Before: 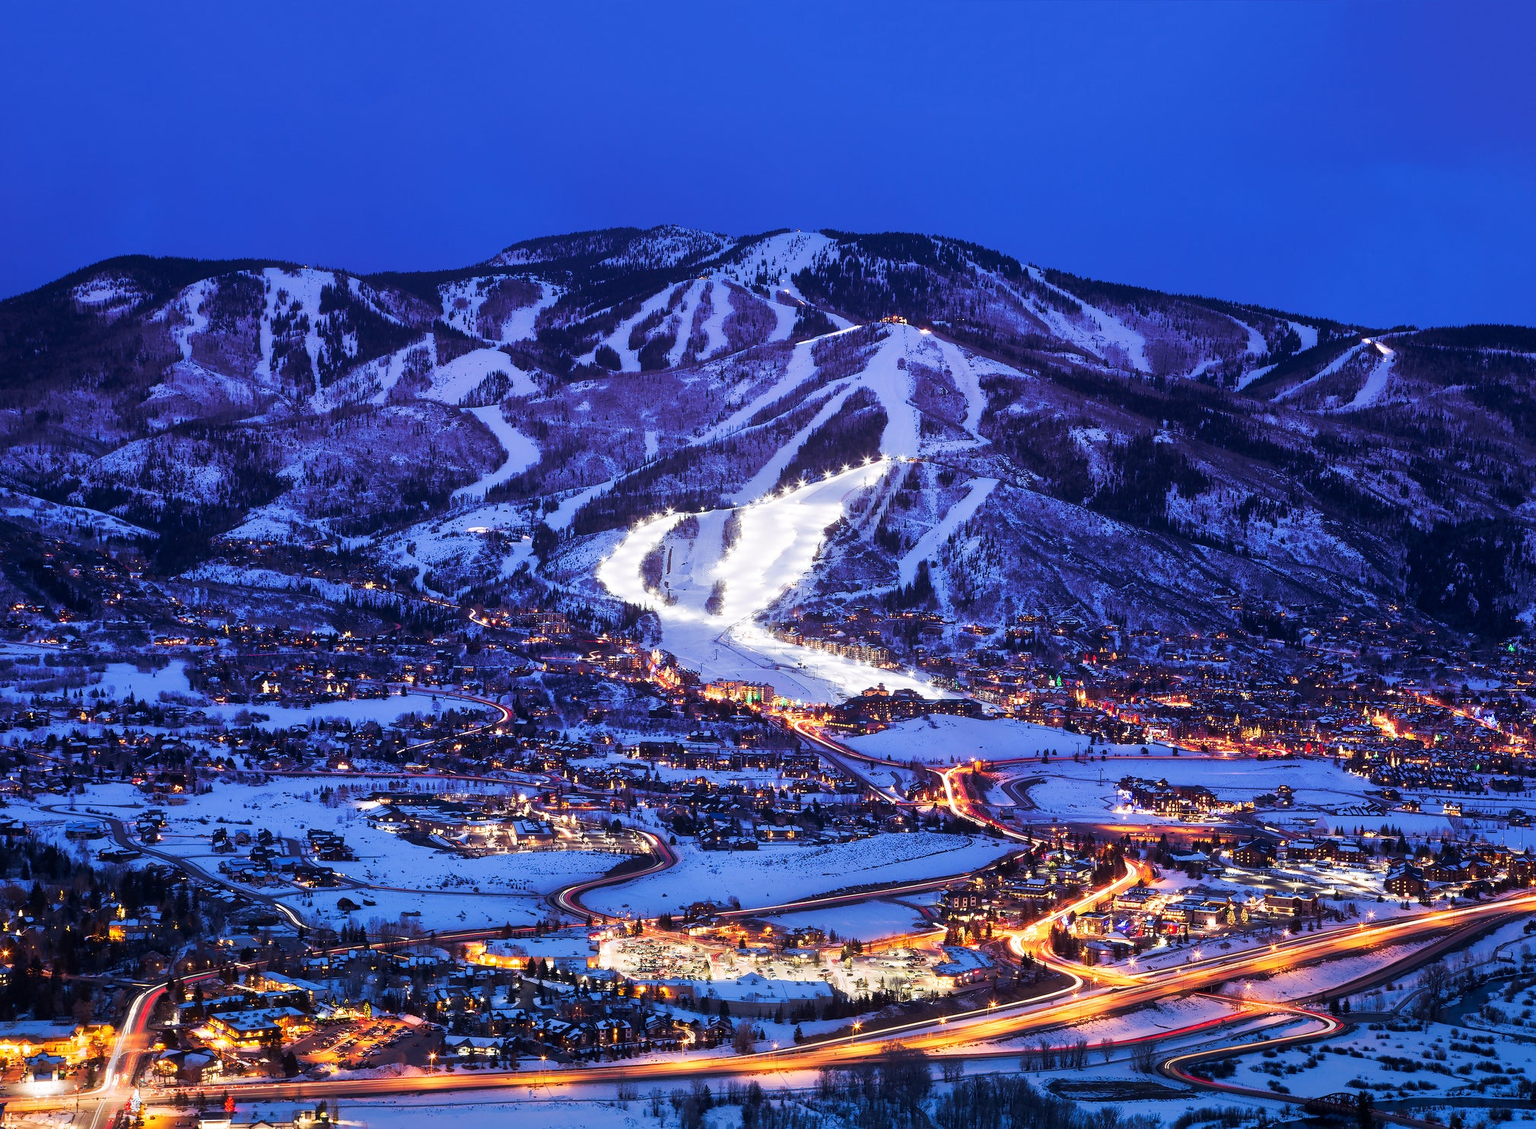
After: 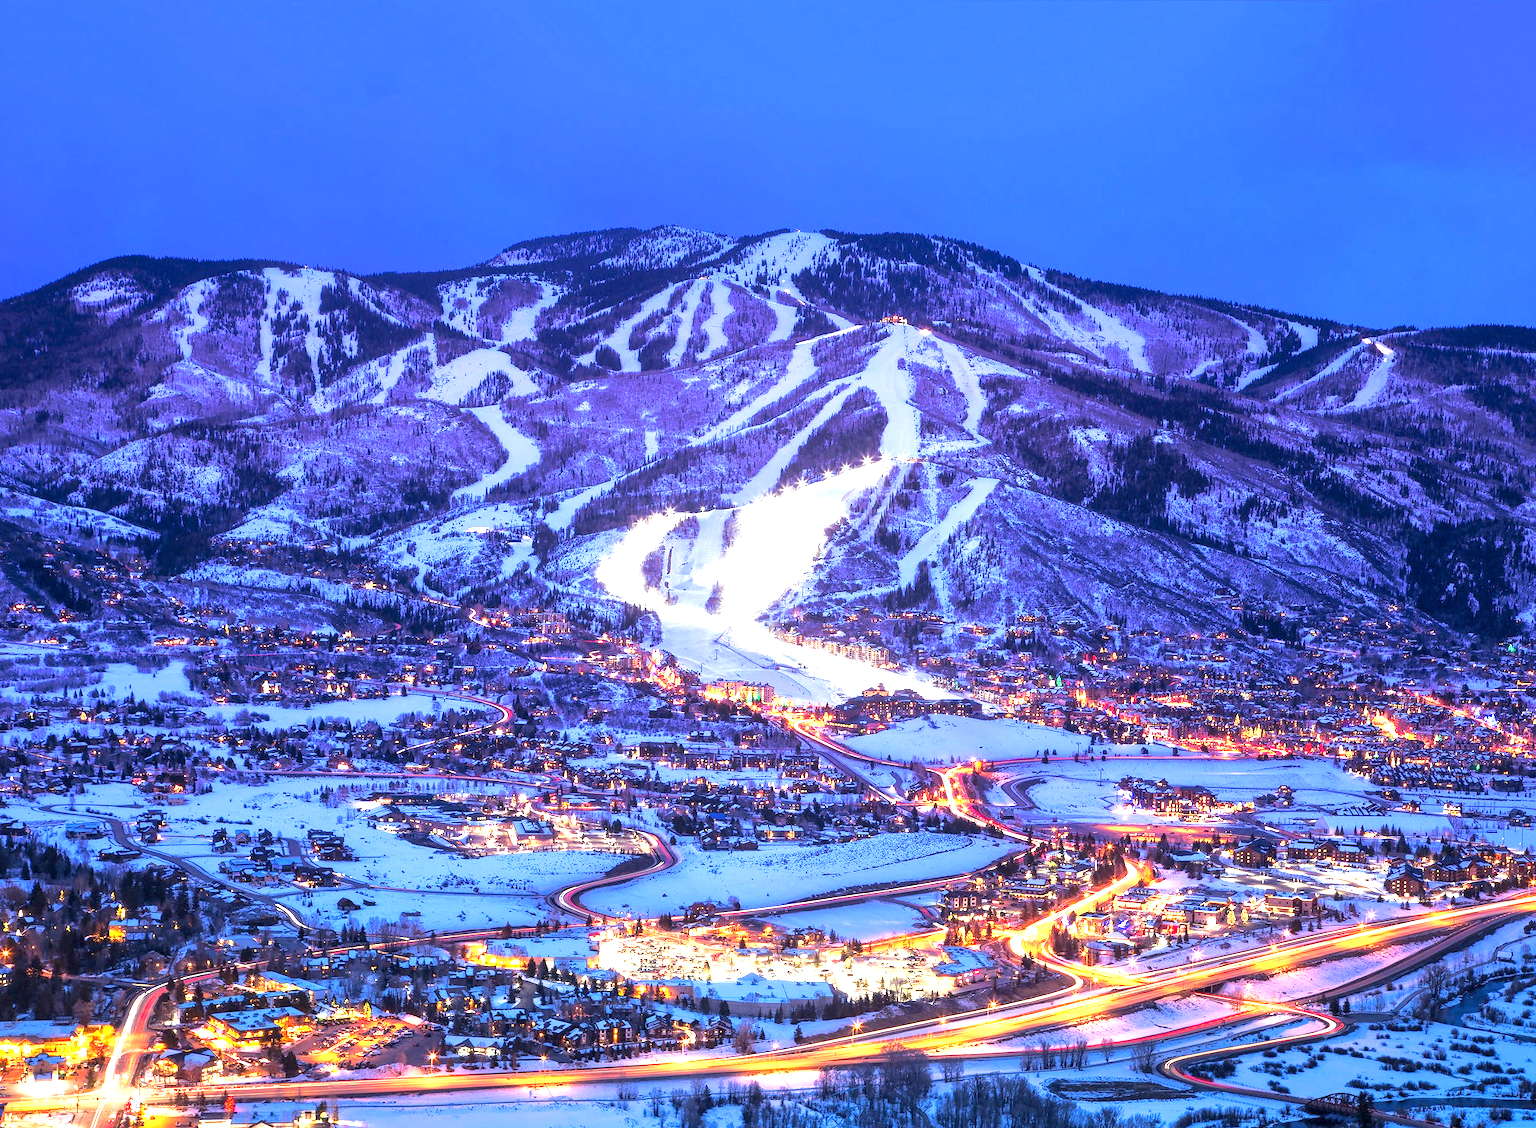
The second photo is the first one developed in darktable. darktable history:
exposure: black level correction 0, exposure 0.947 EV, compensate highlight preservation false
tone equalizer: -8 EV 1 EV, -7 EV 1.03 EV, -6 EV 0.97 EV, -5 EV 0.978 EV, -4 EV 1.02 EV, -3 EV 0.77 EV, -2 EV 0.511 EV, -1 EV 0.252 EV, edges refinement/feathering 500, mask exposure compensation -1.57 EV, preserve details no
local contrast: on, module defaults
